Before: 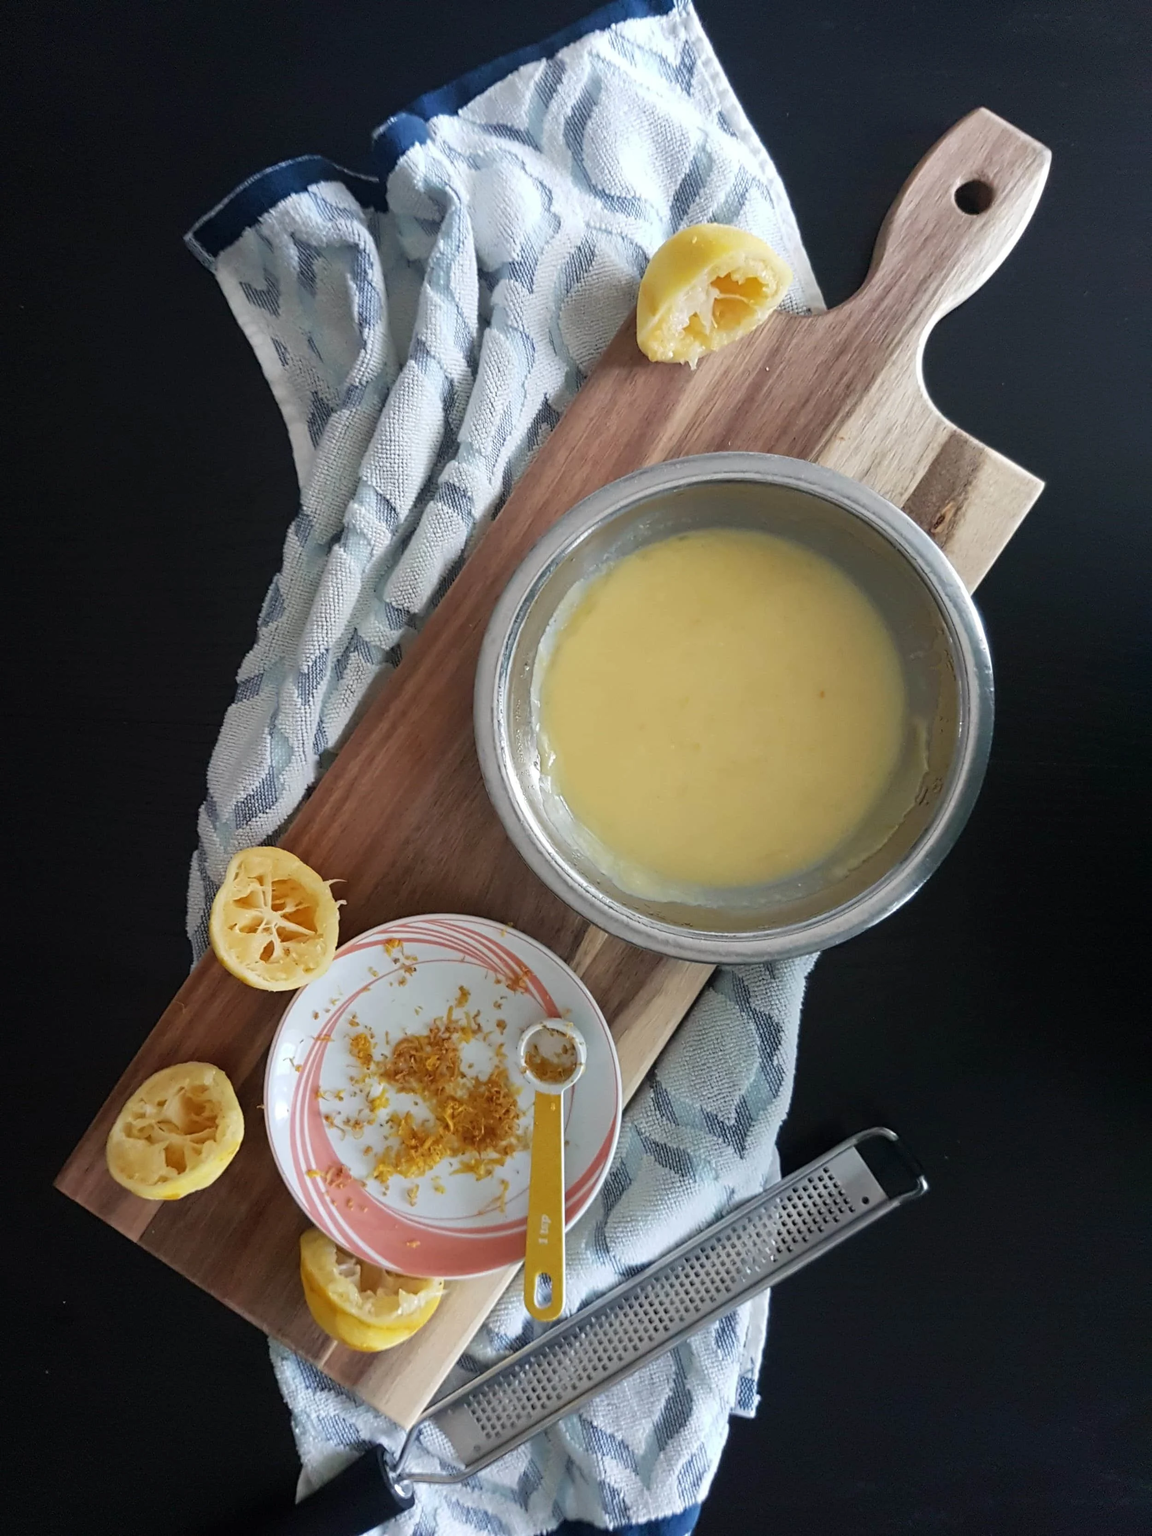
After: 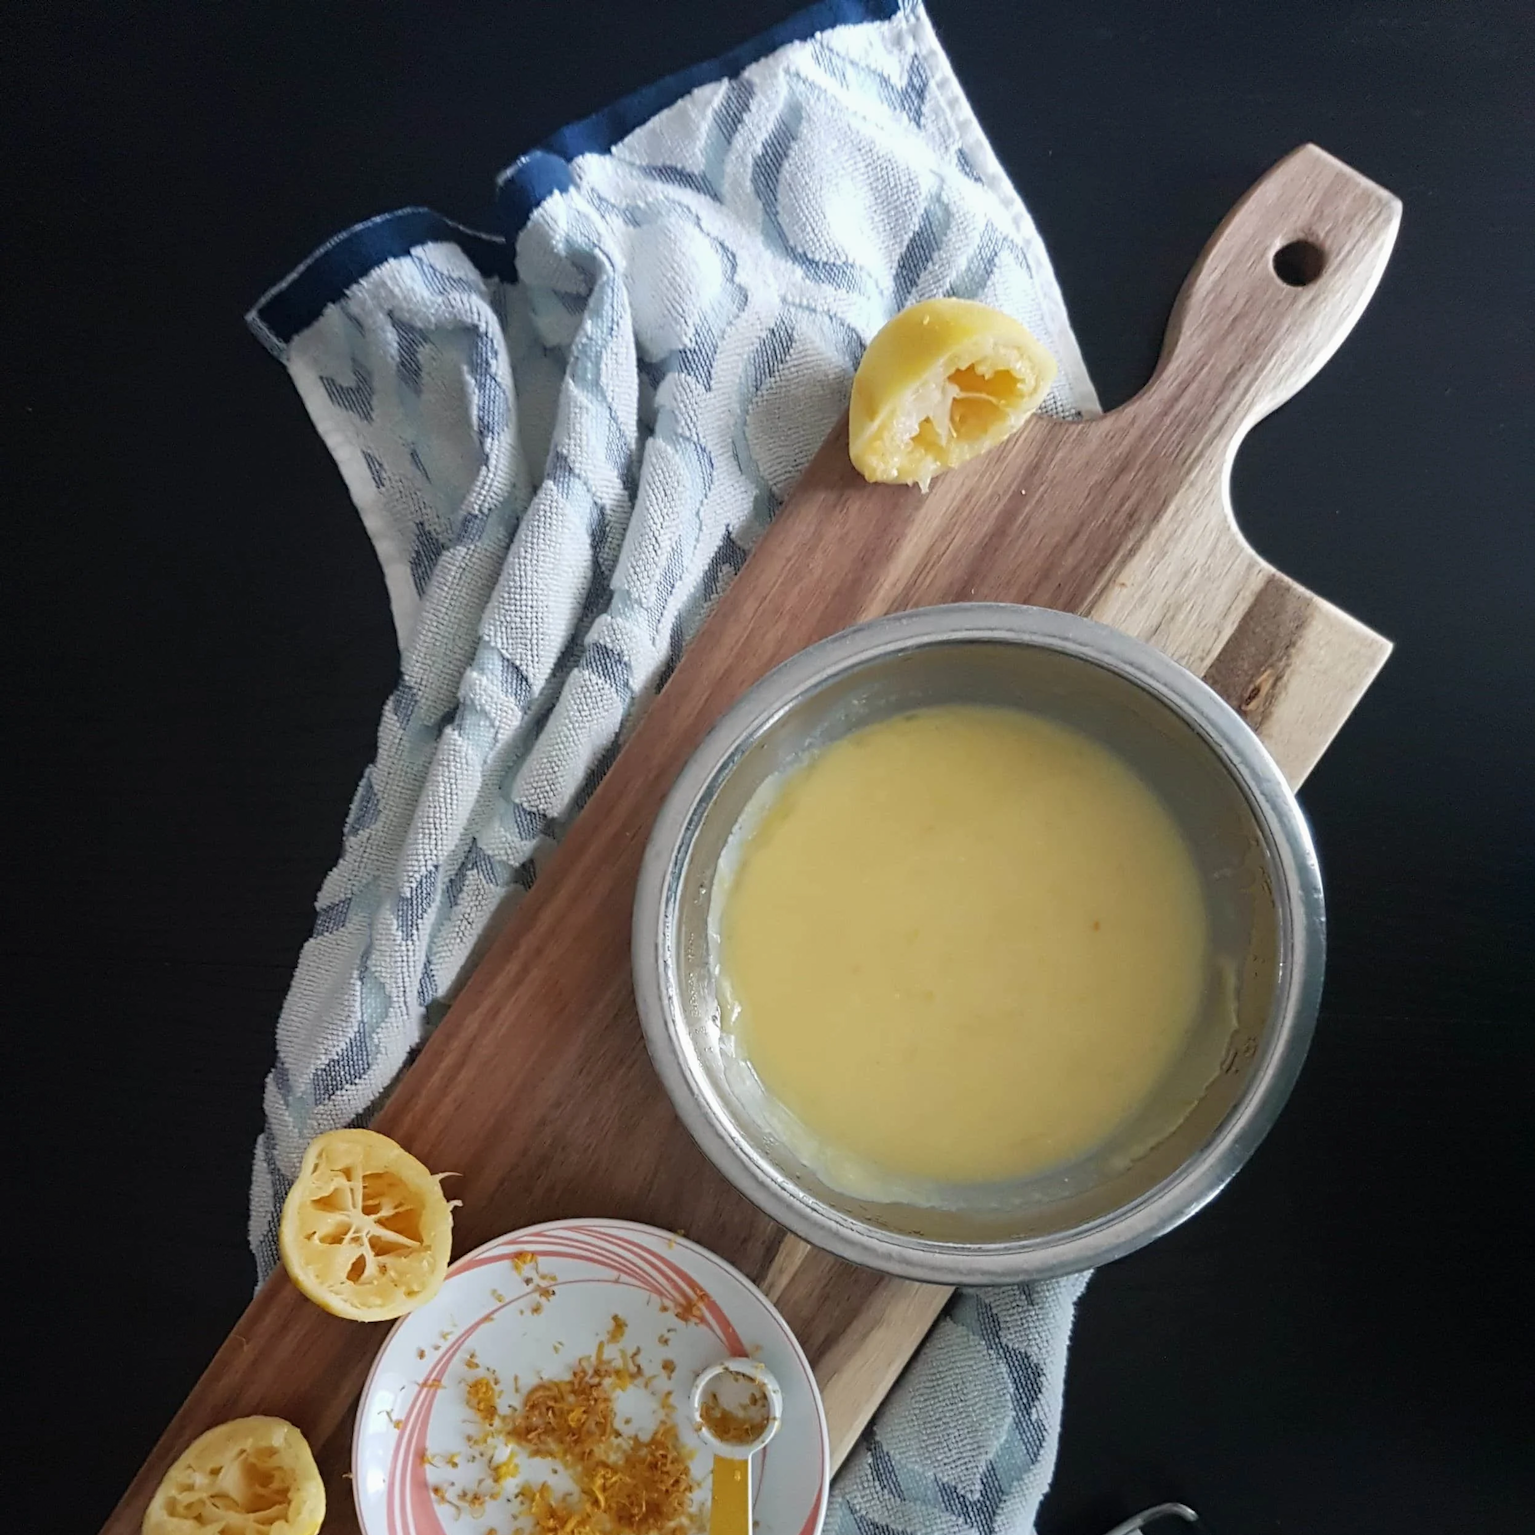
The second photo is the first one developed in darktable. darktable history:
exposure: exposure -0.064 EV, compensate highlight preservation false
crop: bottom 24.988%
tone equalizer: on, module defaults
